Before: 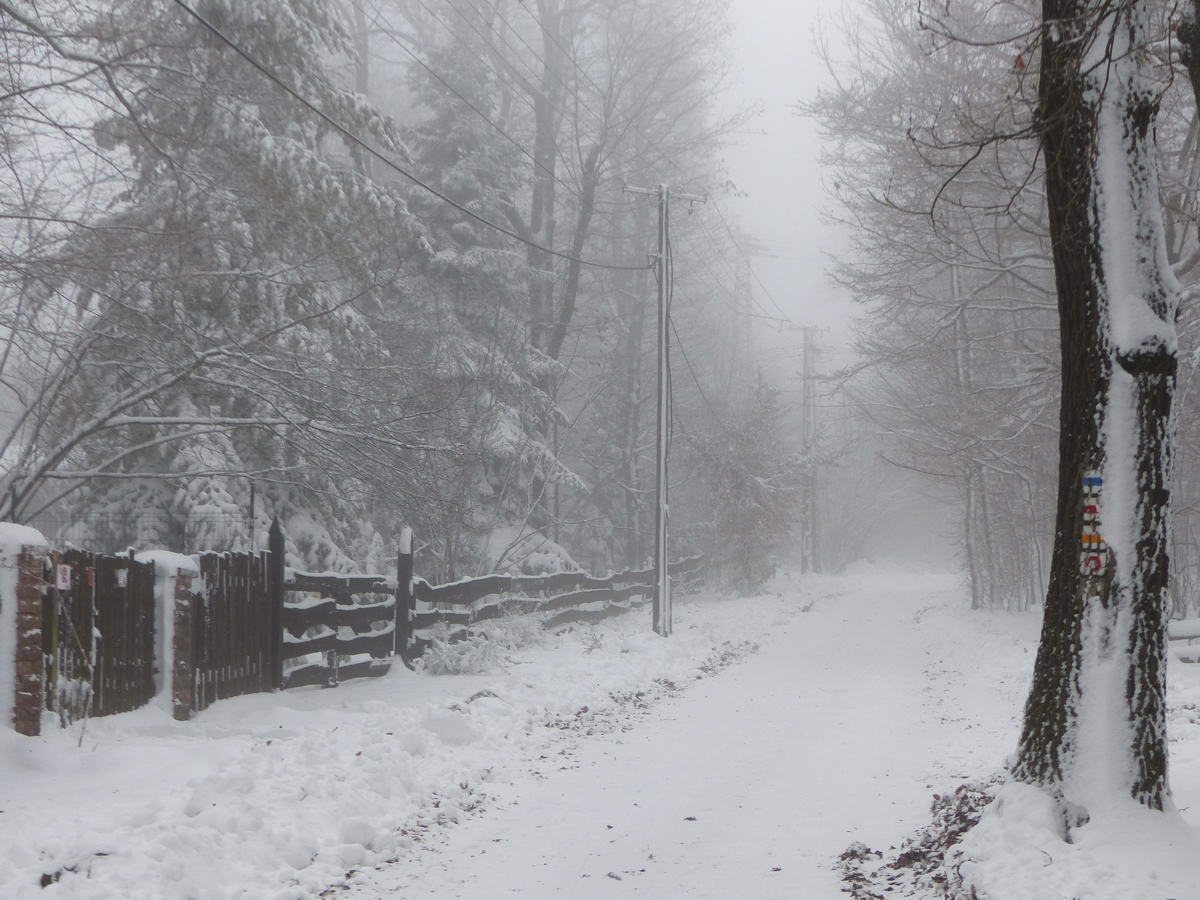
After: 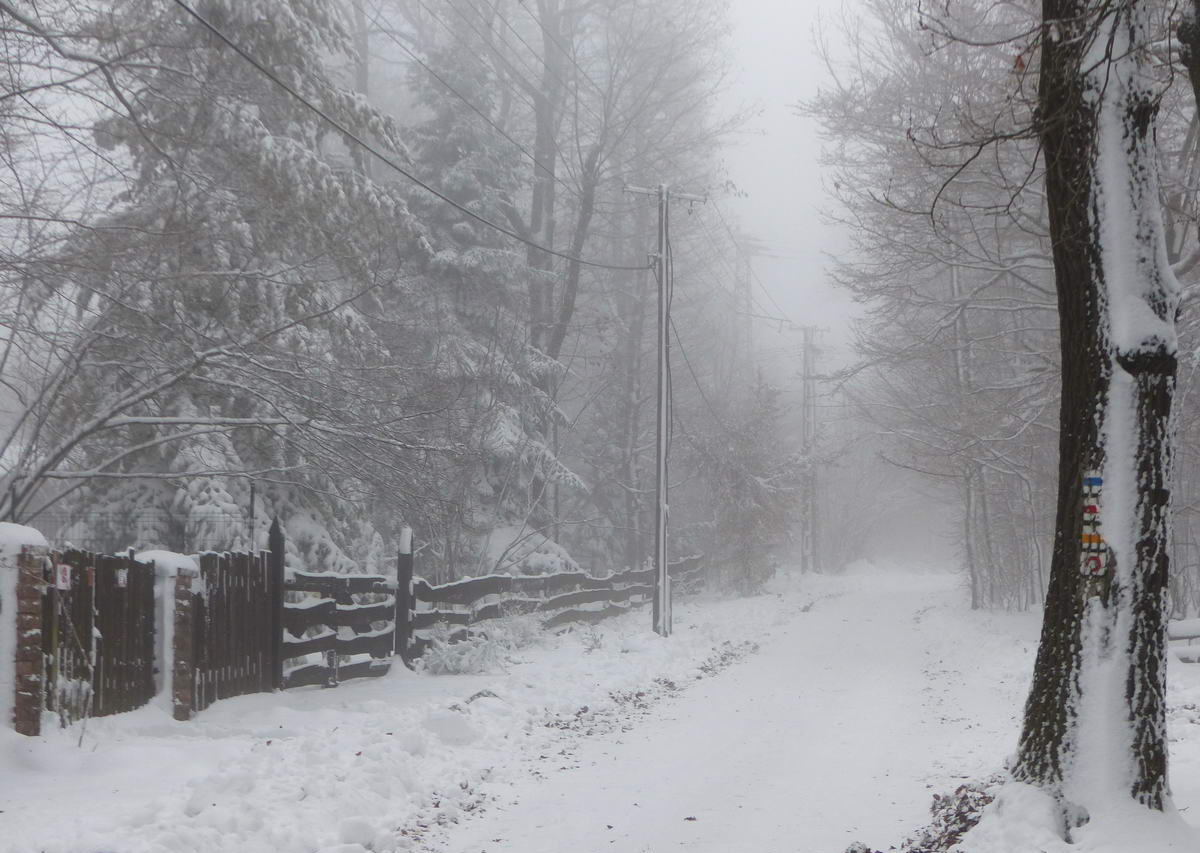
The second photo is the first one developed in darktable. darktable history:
crop and rotate: top 0.013%, bottom 5.146%
